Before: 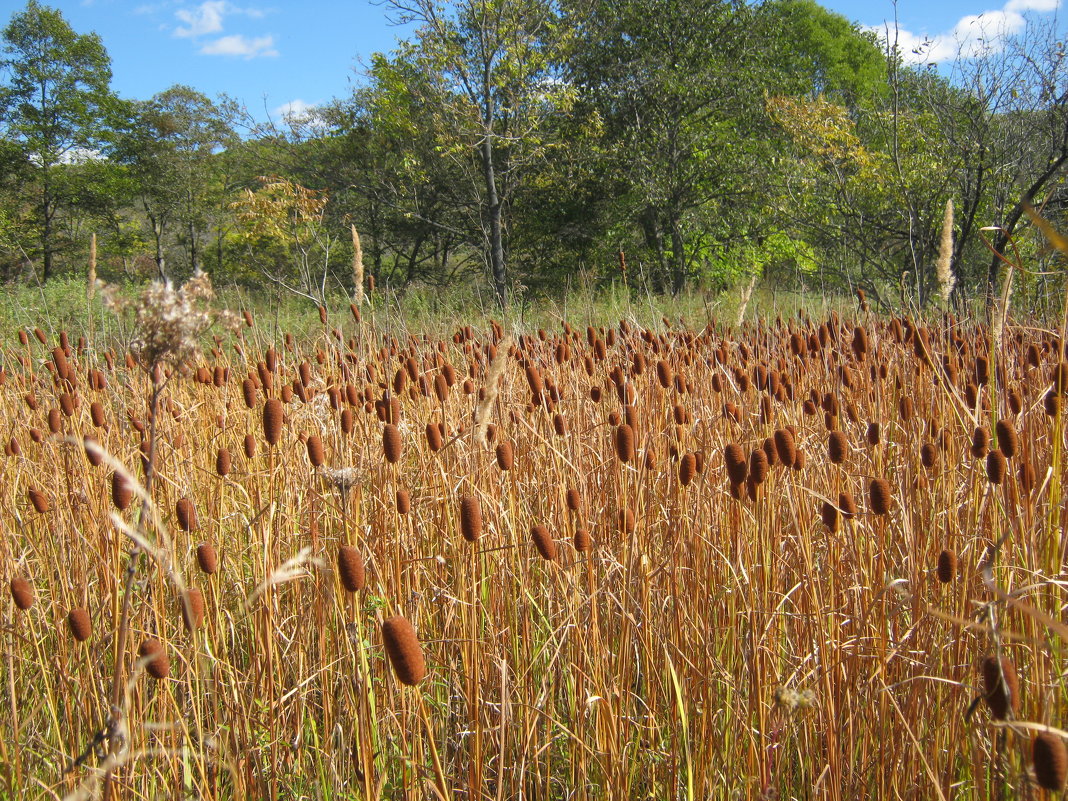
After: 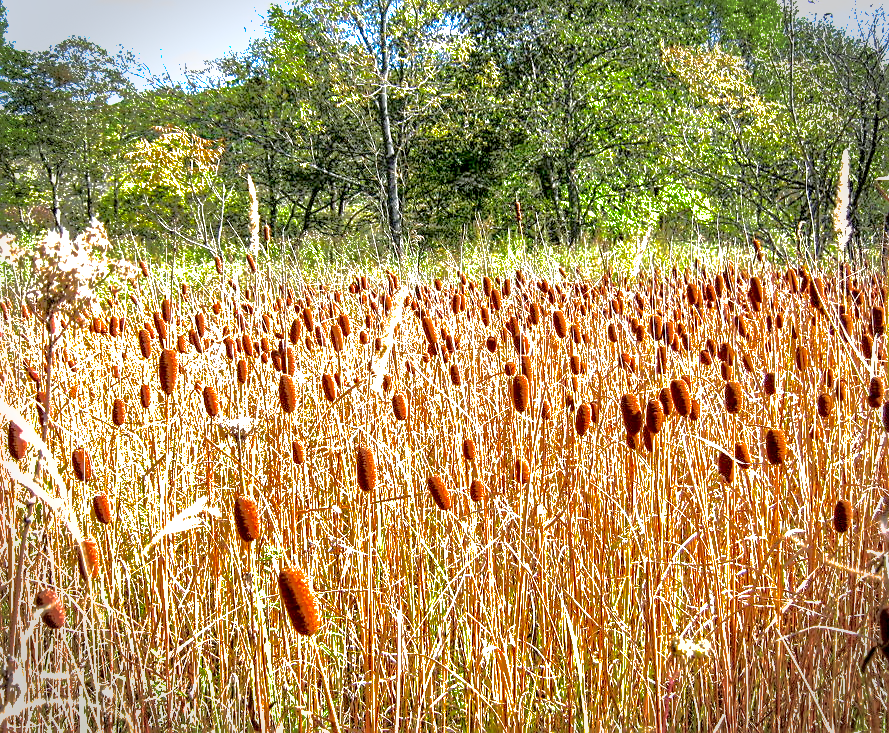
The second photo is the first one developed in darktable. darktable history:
local contrast: detail 142%
exposure: black level correction 0.014, exposure 1.795 EV, compensate highlight preservation false
crop: left 9.809%, top 6.257%, right 6.886%, bottom 2.144%
shadows and highlights: shadows -19.74, highlights -73.59
color calibration: illuminant as shot in camera, x 0.358, y 0.373, temperature 4628.91 K
vignetting: brightness -0.453, saturation -0.312, automatic ratio true, dithering 8-bit output
sharpen: on, module defaults
